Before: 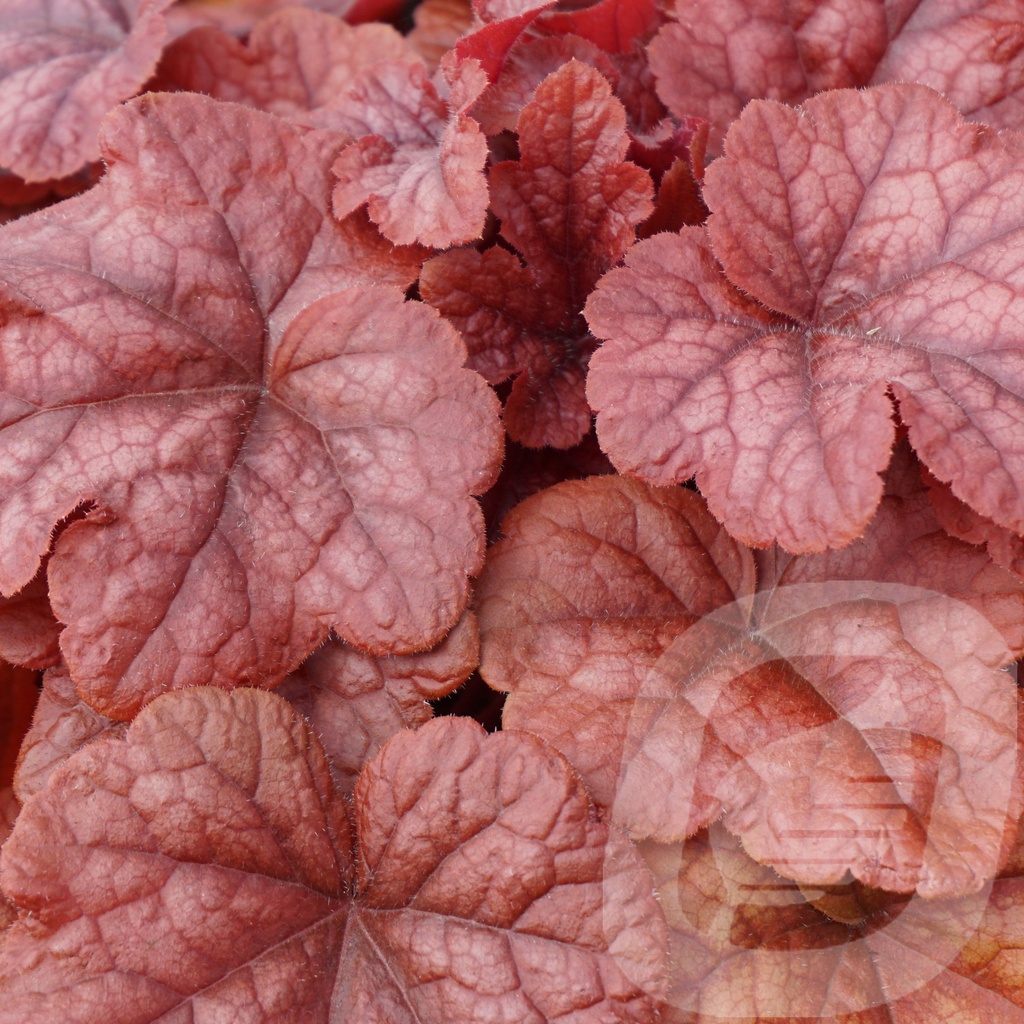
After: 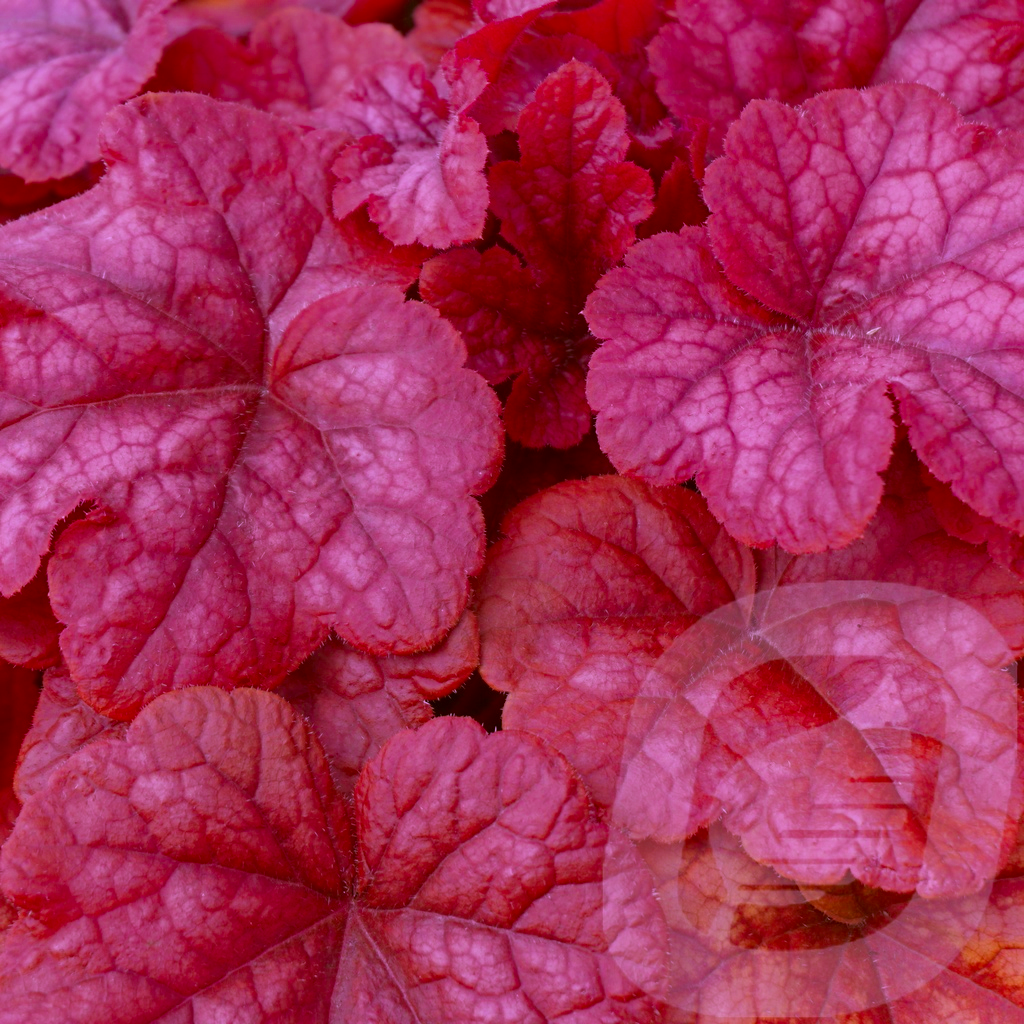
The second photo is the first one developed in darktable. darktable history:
color zones: curves: ch0 [(0.004, 0.305) (0.261, 0.623) (0.389, 0.399) (0.708, 0.571) (0.947, 0.34)]; ch1 [(0.025, 0.645) (0.229, 0.584) (0.326, 0.551) (0.484, 0.262) (0.757, 0.643)]
color correction: highlights a* -1.43, highlights b* 10.12, shadows a* 0.395, shadows b* 19.35
color calibration: output R [1.107, -0.012, -0.003, 0], output B [0, 0, 1.308, 0], illuminant custom, x 0.389, y 0.387, temperature 3838.64 K
